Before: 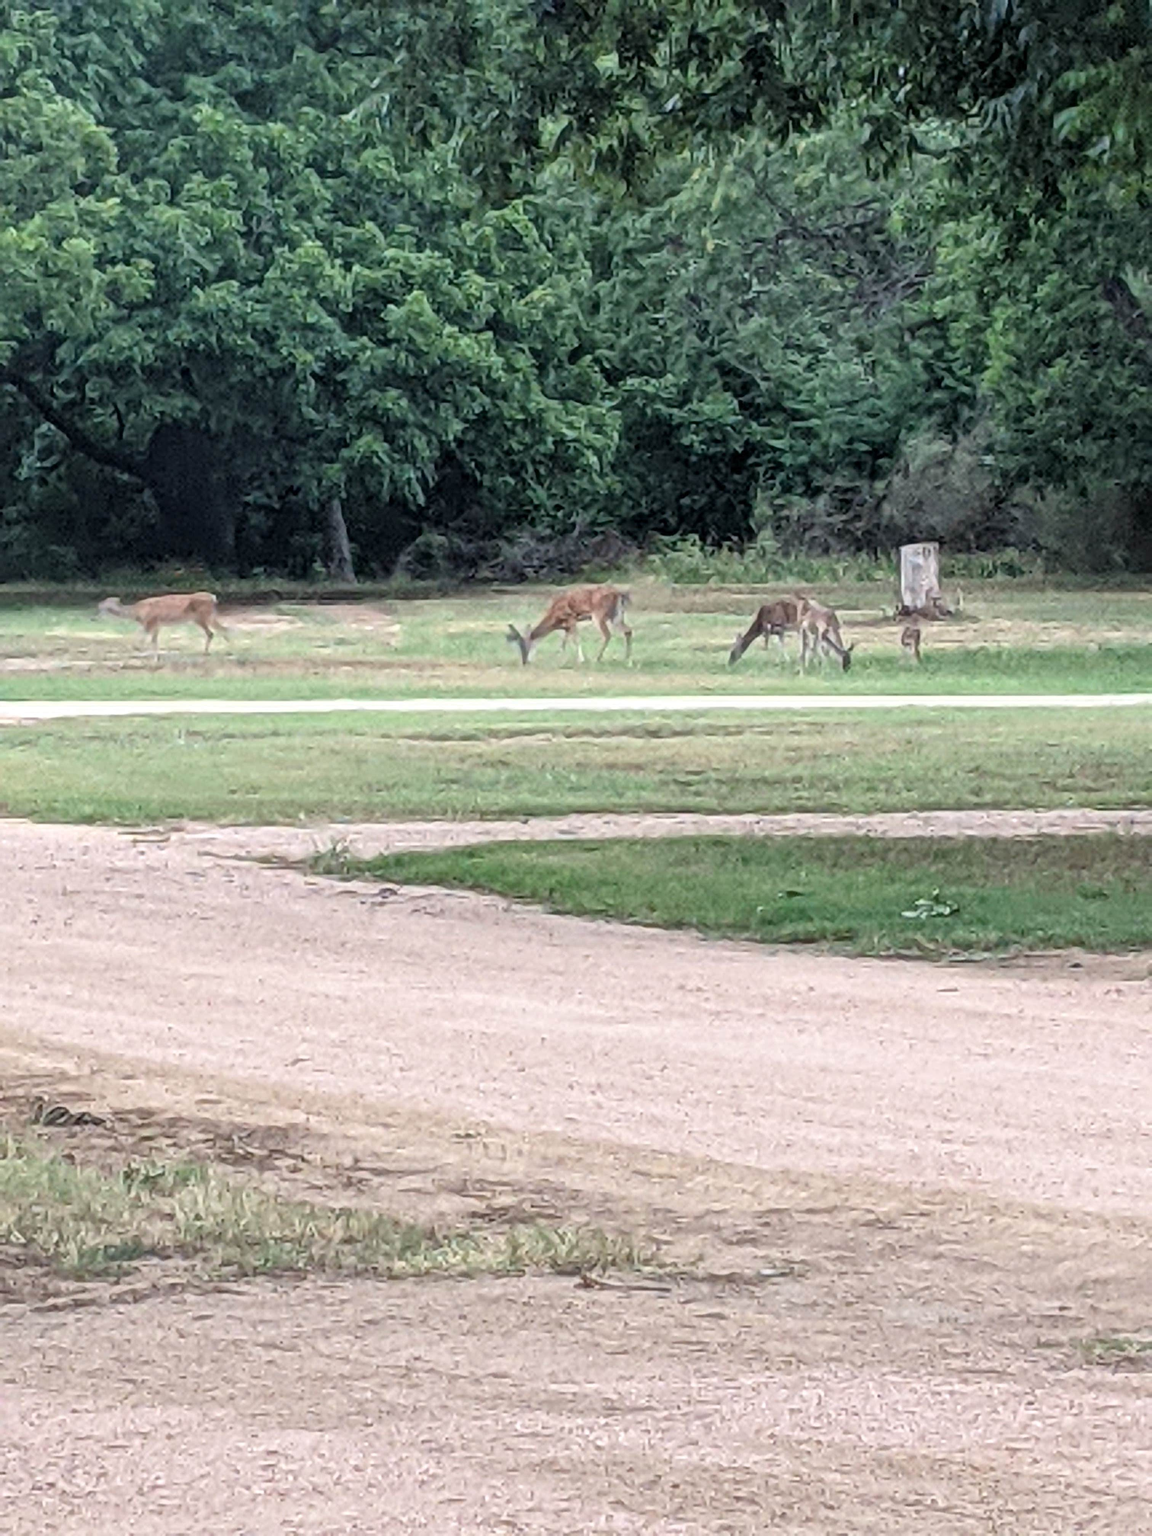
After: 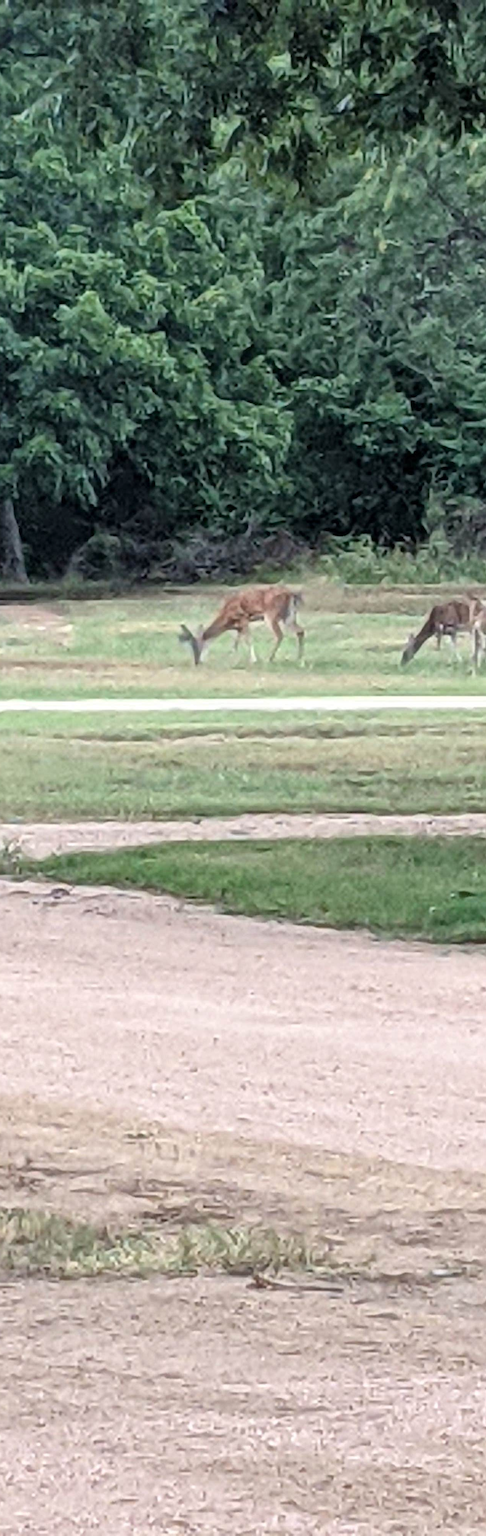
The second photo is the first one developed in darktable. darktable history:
crop: left 28.475%, right 29.304%
